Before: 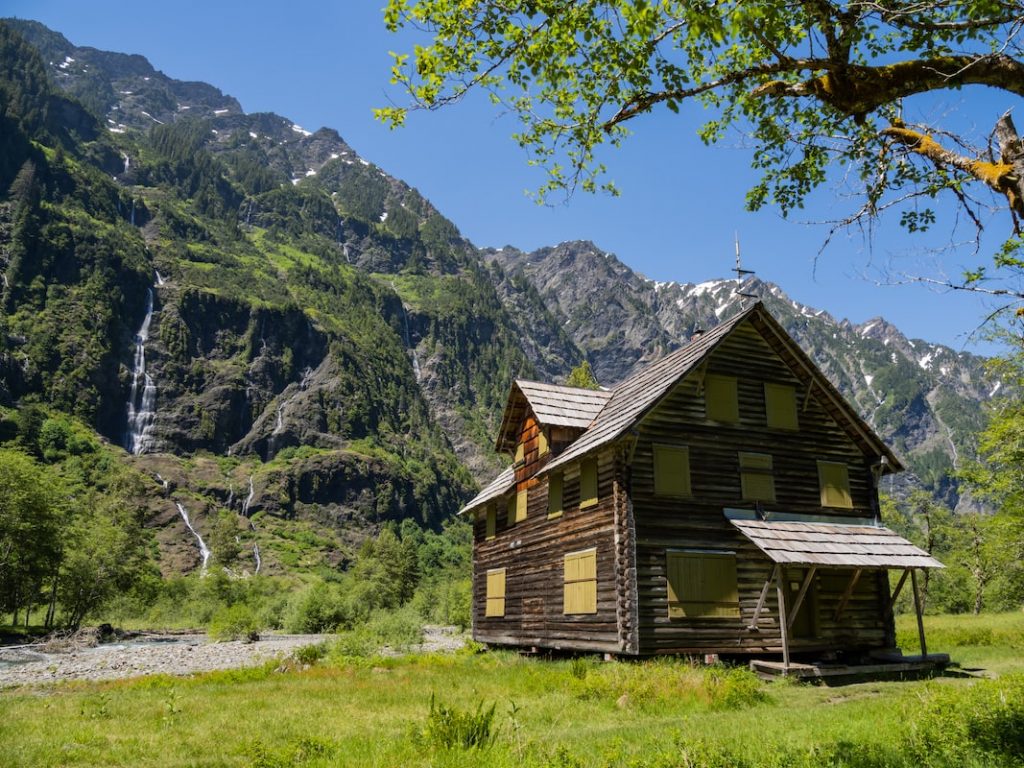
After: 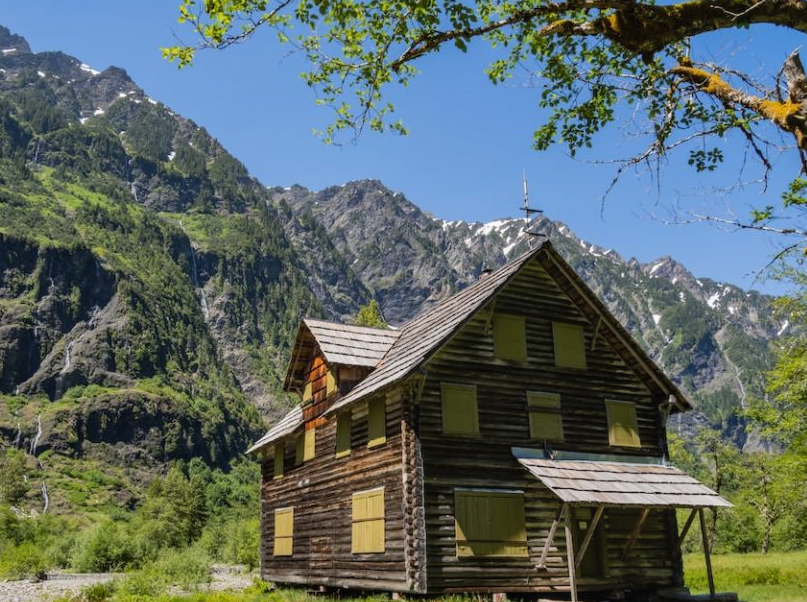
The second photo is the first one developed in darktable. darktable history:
shadows and highlights: low approximation 0.01, soften with gaussian
tone equalizer: on, module defaults
crop and rotate: left 20.749%, top 7.995%, right 0.438%, bottom 13.613%
local contrast: detail 109%
